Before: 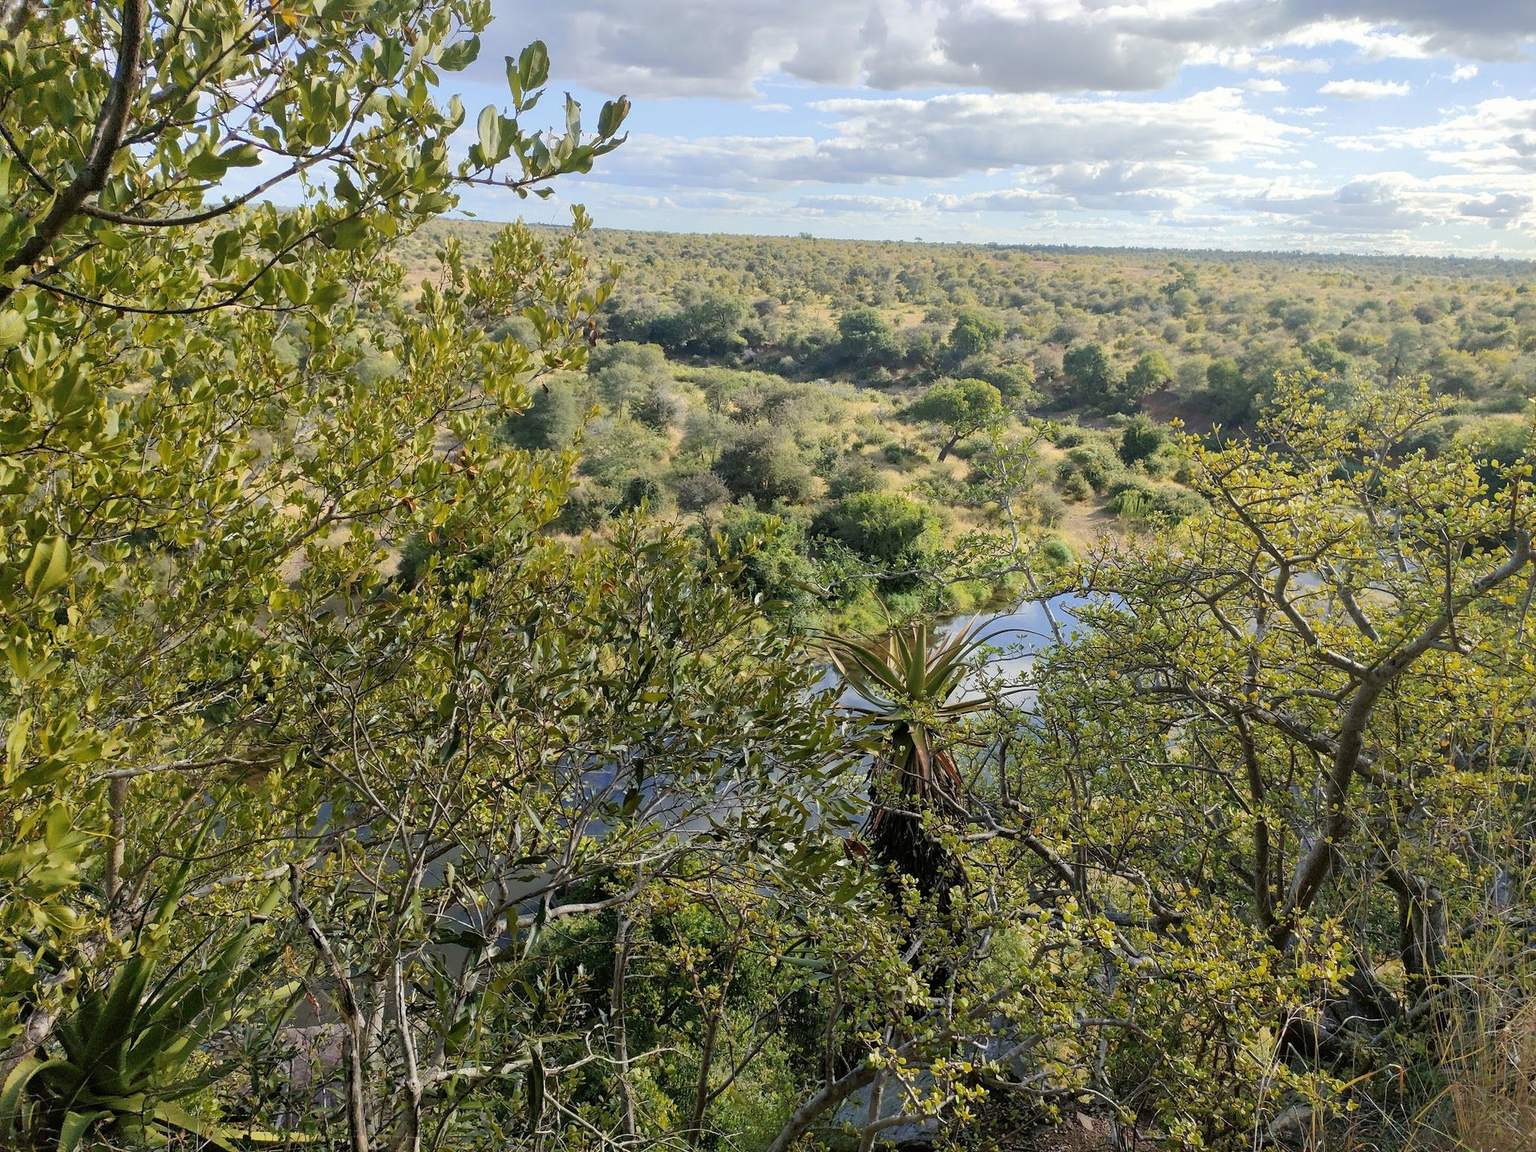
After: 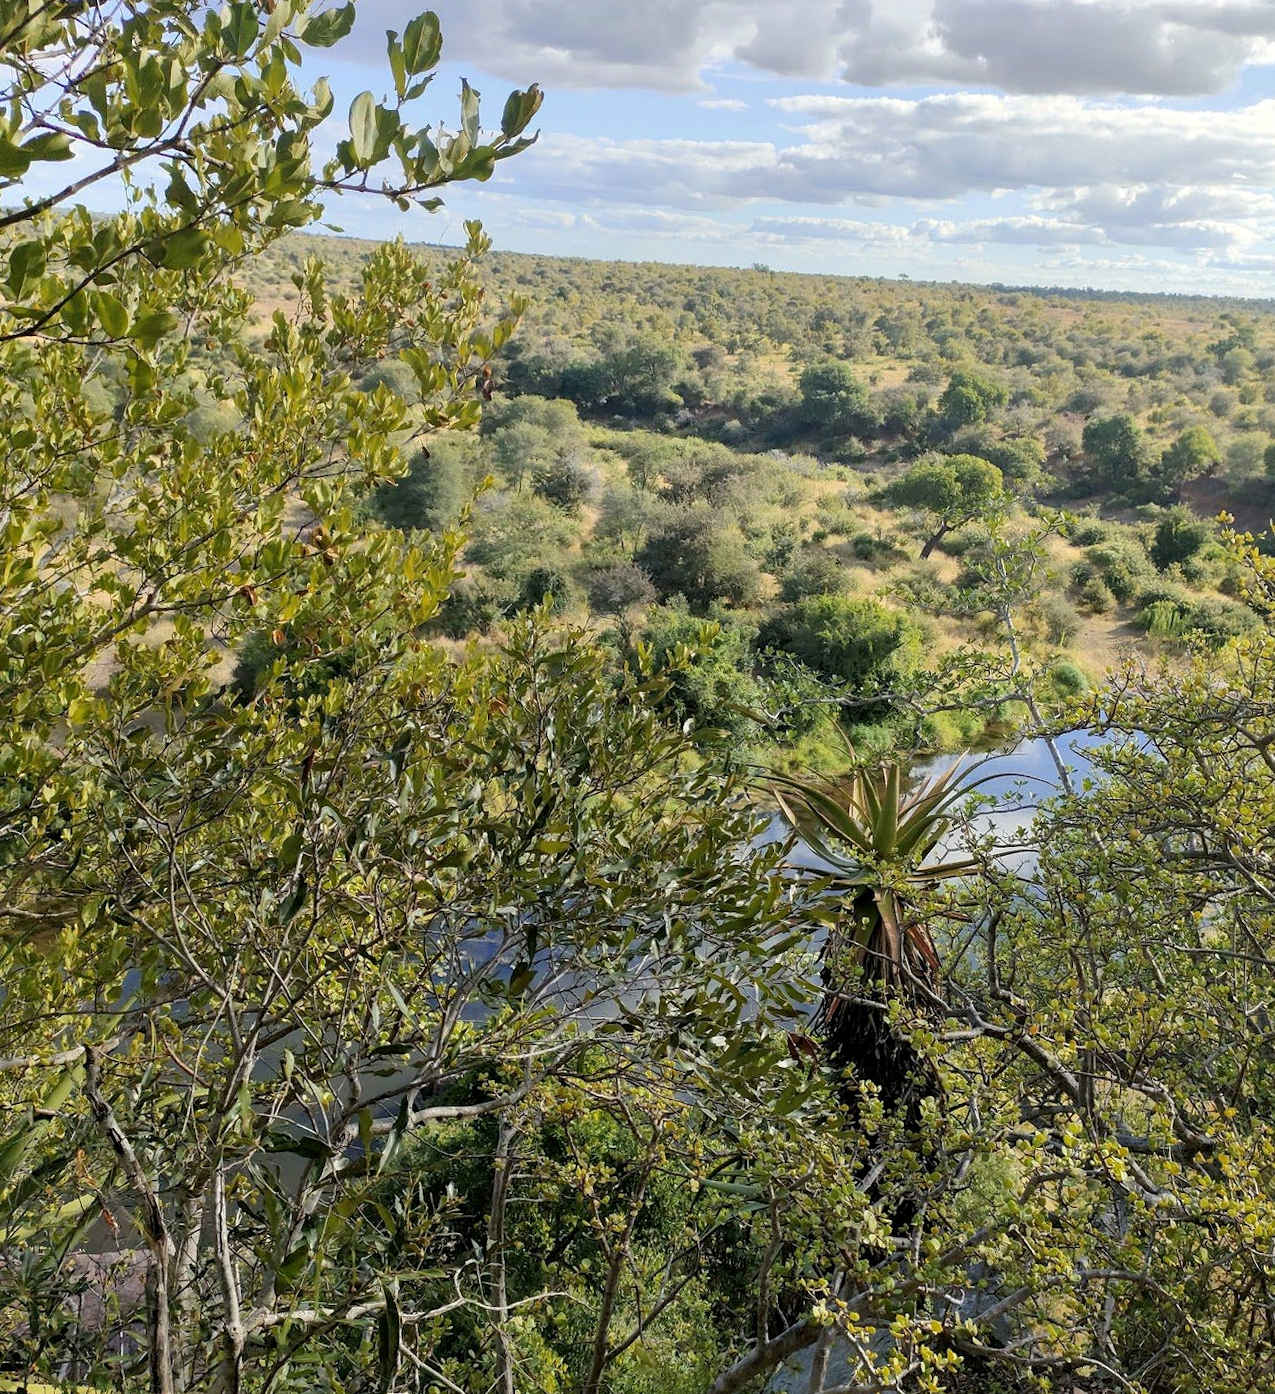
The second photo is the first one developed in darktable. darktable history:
contrast equalizer: octaves 7, y [[0.6 ×6], [0.55 ×6], [0 ×6], [0 ×6], [0 ×6]], mix 0.15
crop and rotate: left 13.409%, right 19.924%
rotate and perspective: rotation 1.57°, crop left 0.018, crop right 0.982, crop top 0.039, crop bottom 0.961
